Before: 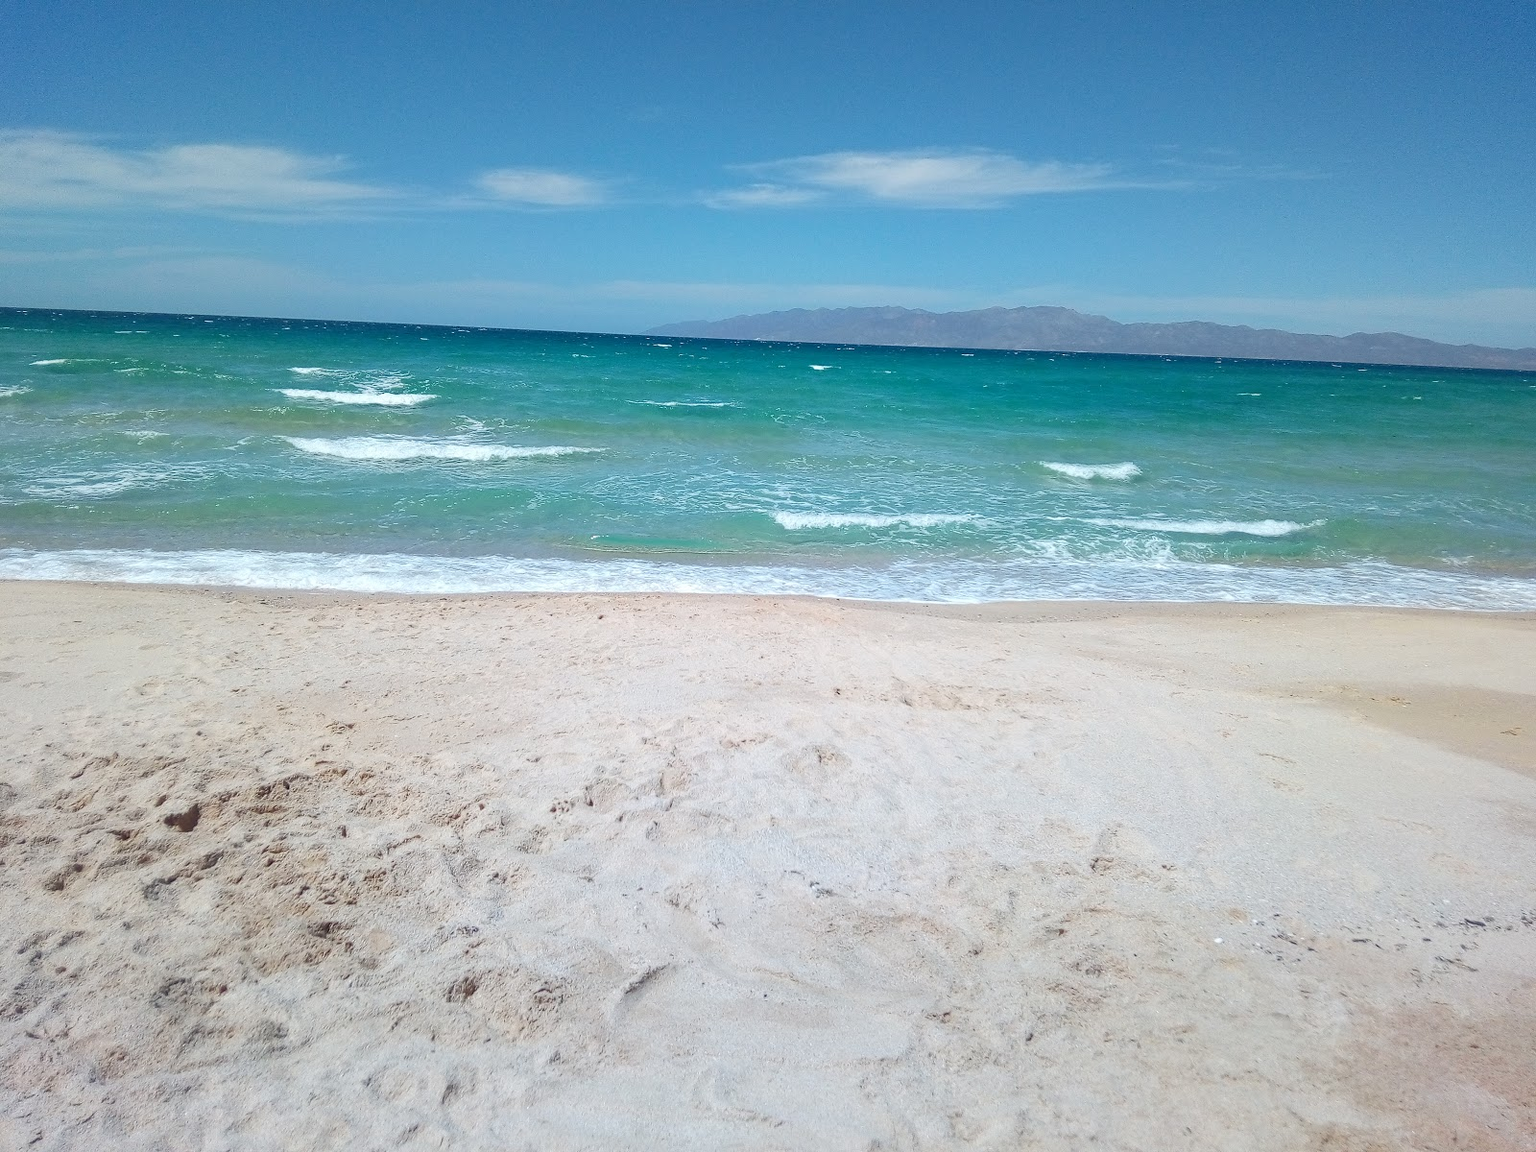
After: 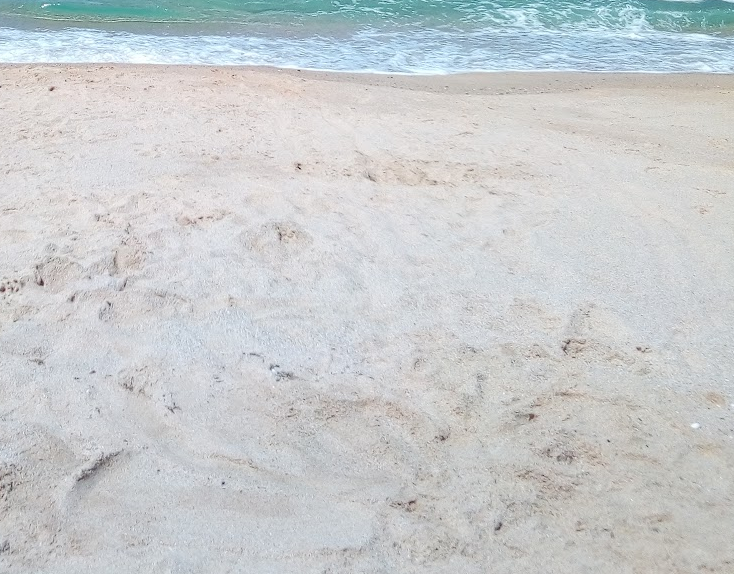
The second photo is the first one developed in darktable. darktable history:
crop: left 35.911%, top 46.178%, right 18.164%, bottom 5.958%
